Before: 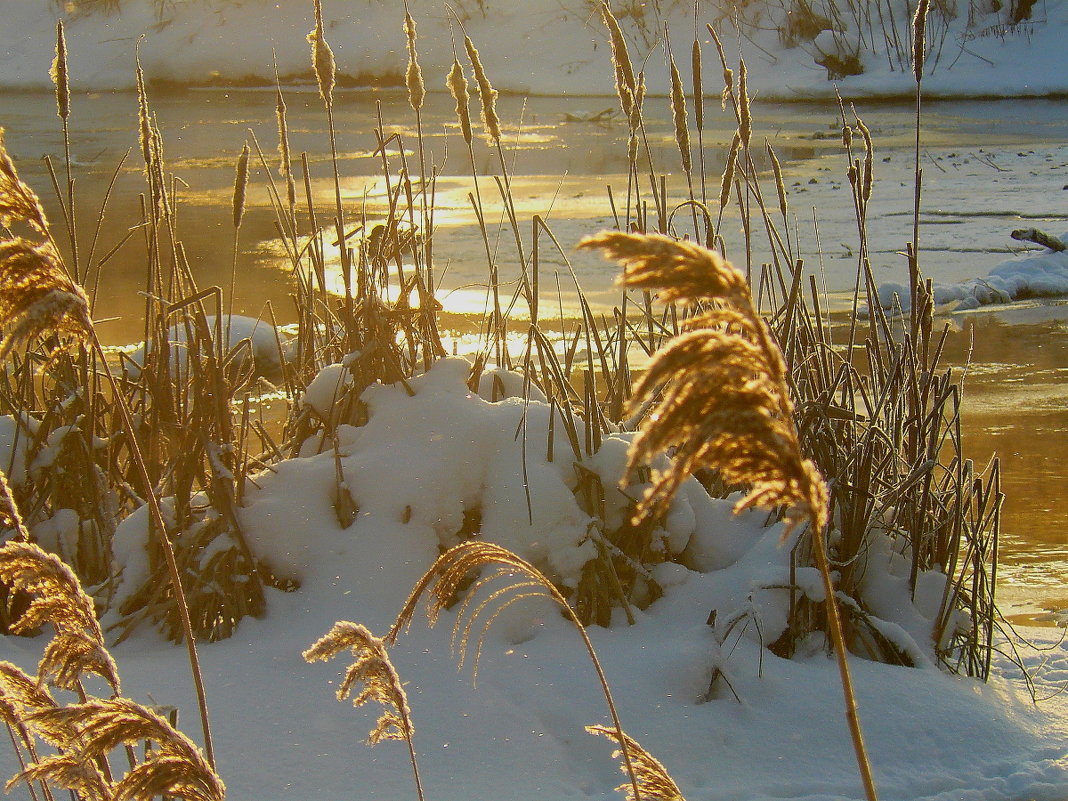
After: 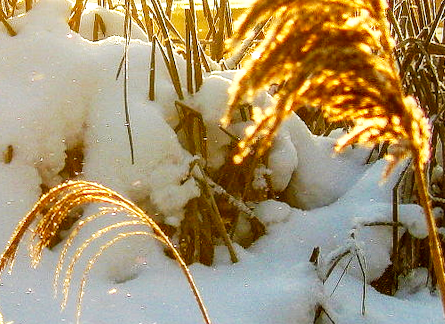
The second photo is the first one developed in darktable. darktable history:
rotate and perspective: rotation -0.45°, automatic cropping original format, crop left 0.008, crop right 0.992, crop top 0.012, crop bottom 0.988
crop: left 37.221%, top 45.169%, right 20.63%, bottom 13.777%
local contrast: highlights 35%, detail 135%
base curve: curves: ch0 [(0, 0) (0.007, 0.004) (0.027, 0.03) (0.046, 0.07) (0.207, 0.54) (0.442, 0.872) (0.673, 0.972) (1, 1)], preserve colors none
